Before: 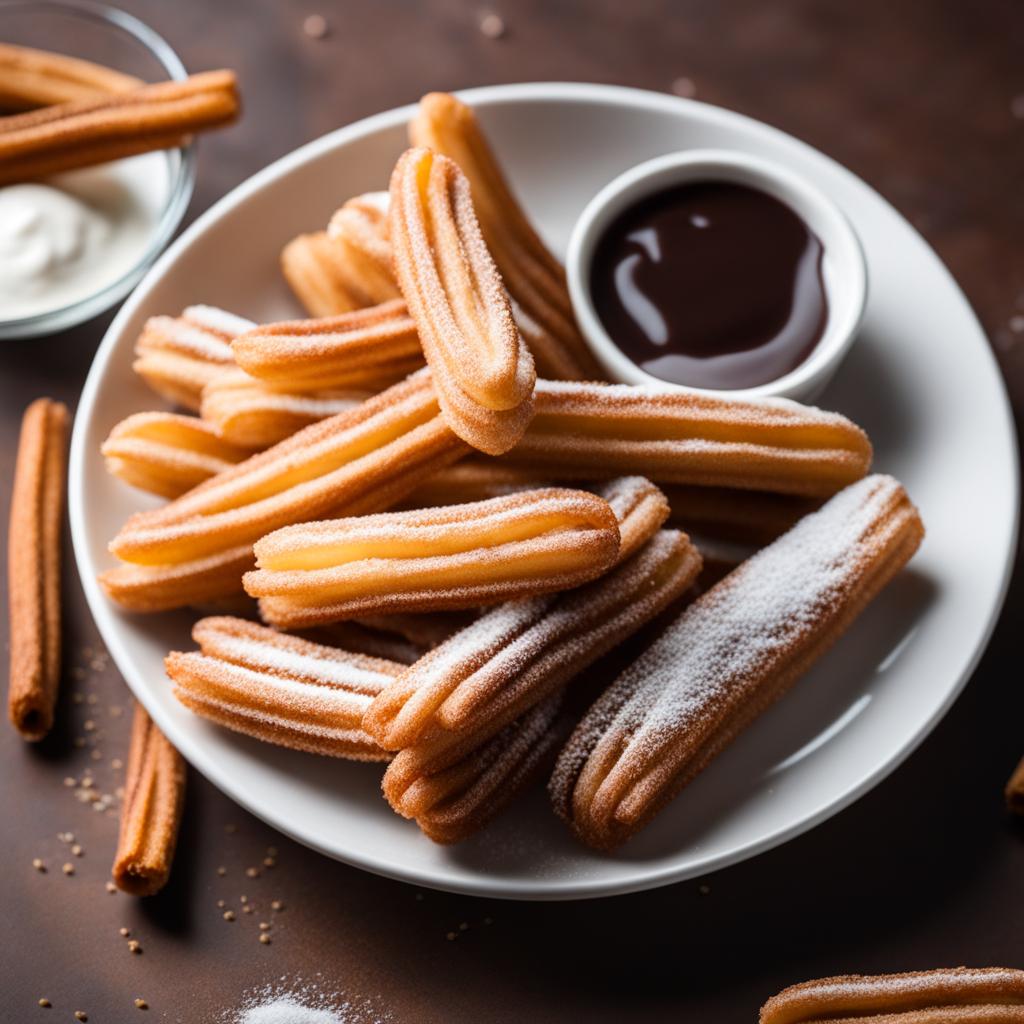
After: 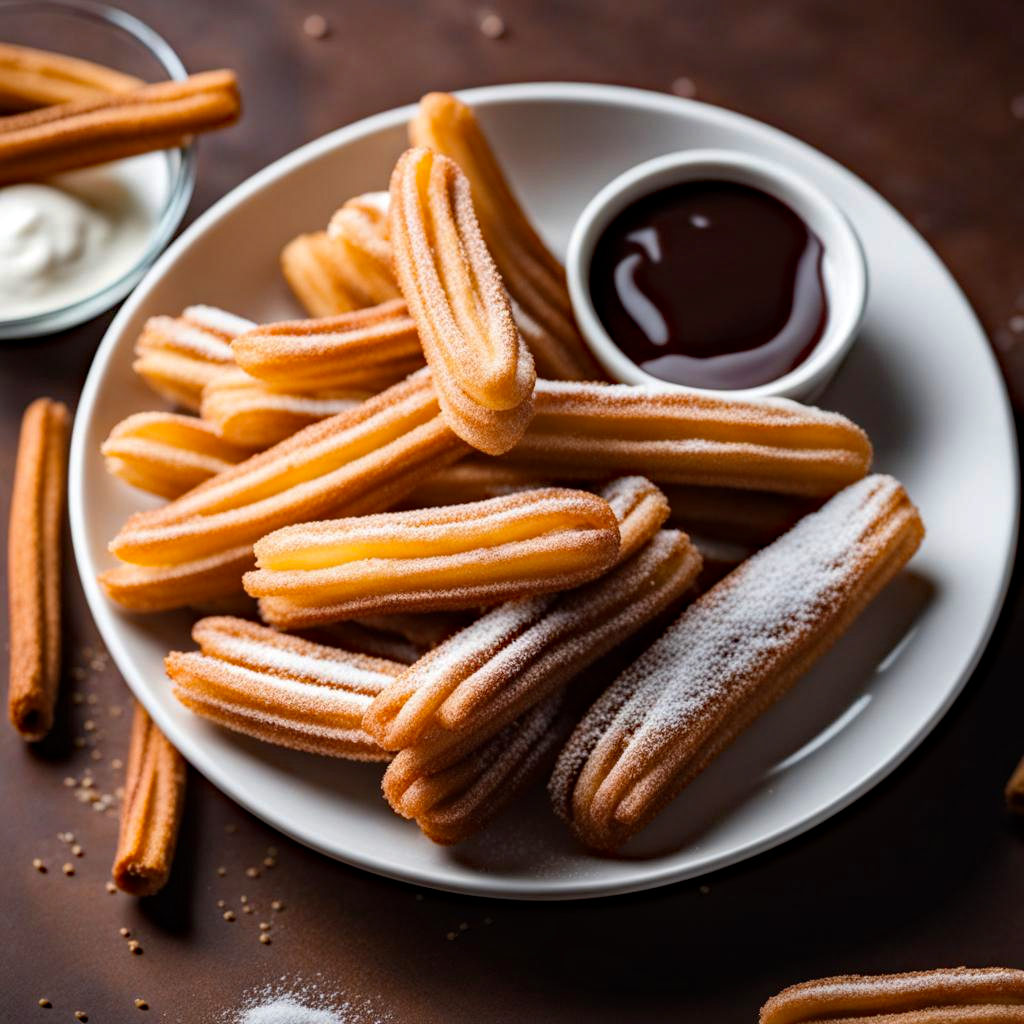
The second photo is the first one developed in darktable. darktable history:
haze removal: strength 0.408, distance 0.216, compatibility mode true, adaptive false
